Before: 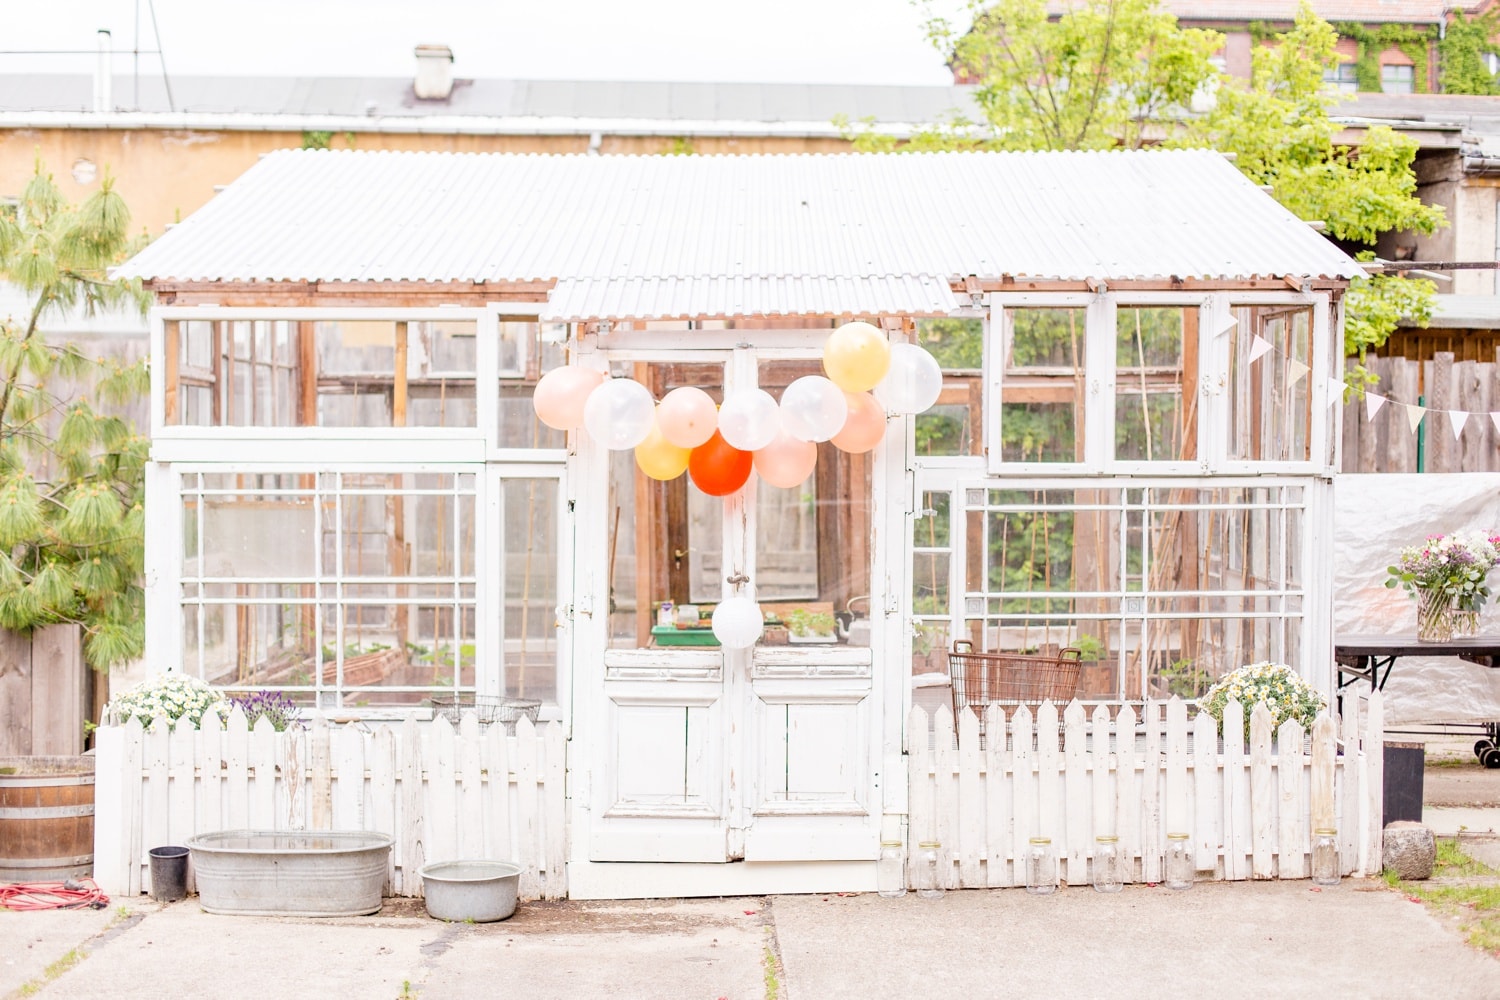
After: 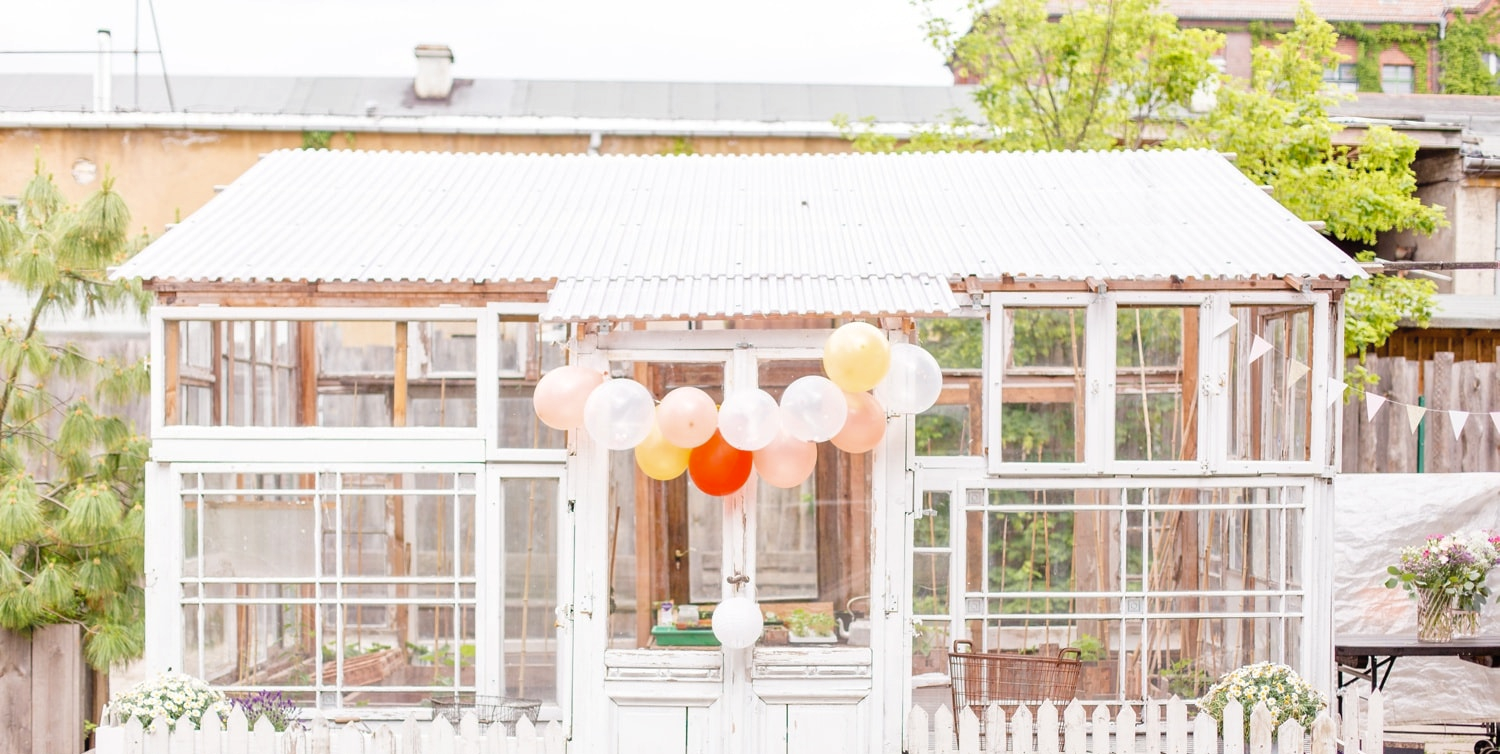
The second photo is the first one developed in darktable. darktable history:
crop: bottom 24.591%
shadows and highlights: shadows 25.61, highlights -23.9
contrast equalizer: octaves 7, y [[0.6 ×6], [0.55 ×6], [0 ×6], [0 ×6], [0 ×6]], mix -0.188
local contrast: mode bilateral grid, contrast 20, coarseness 51, detail 119%, midtone range 0.2
